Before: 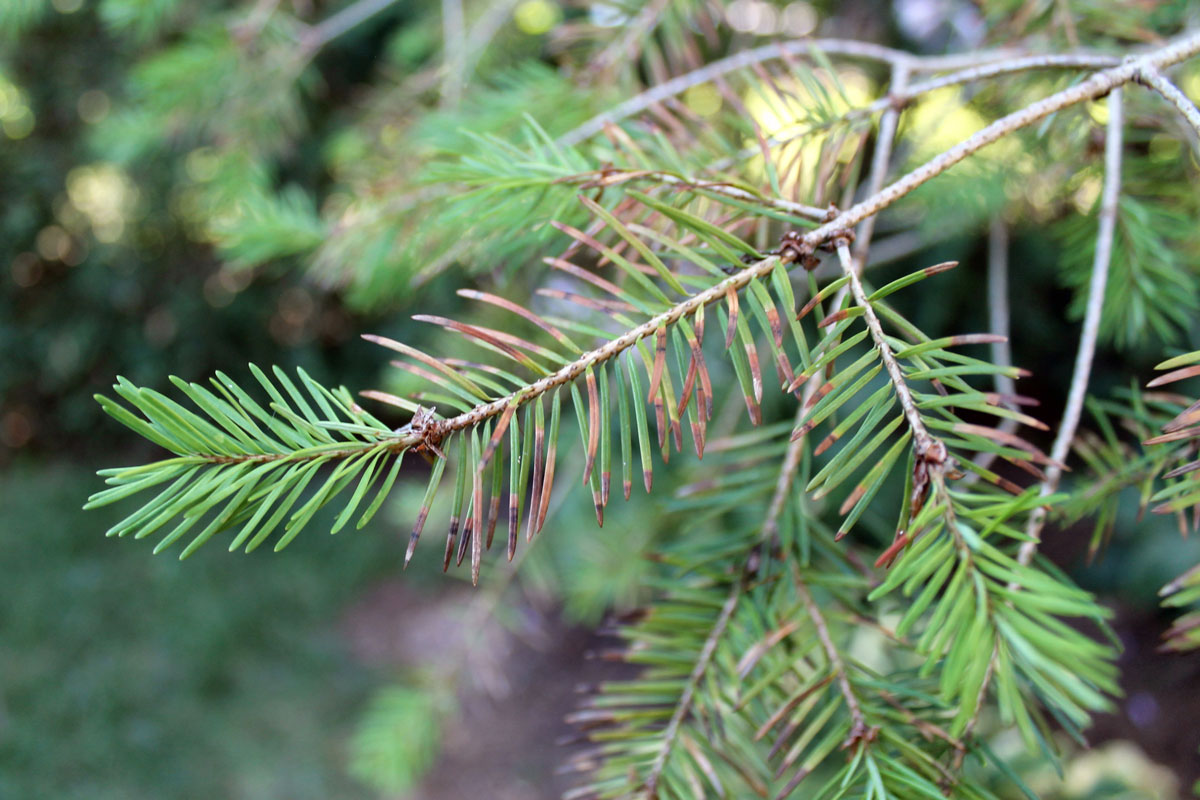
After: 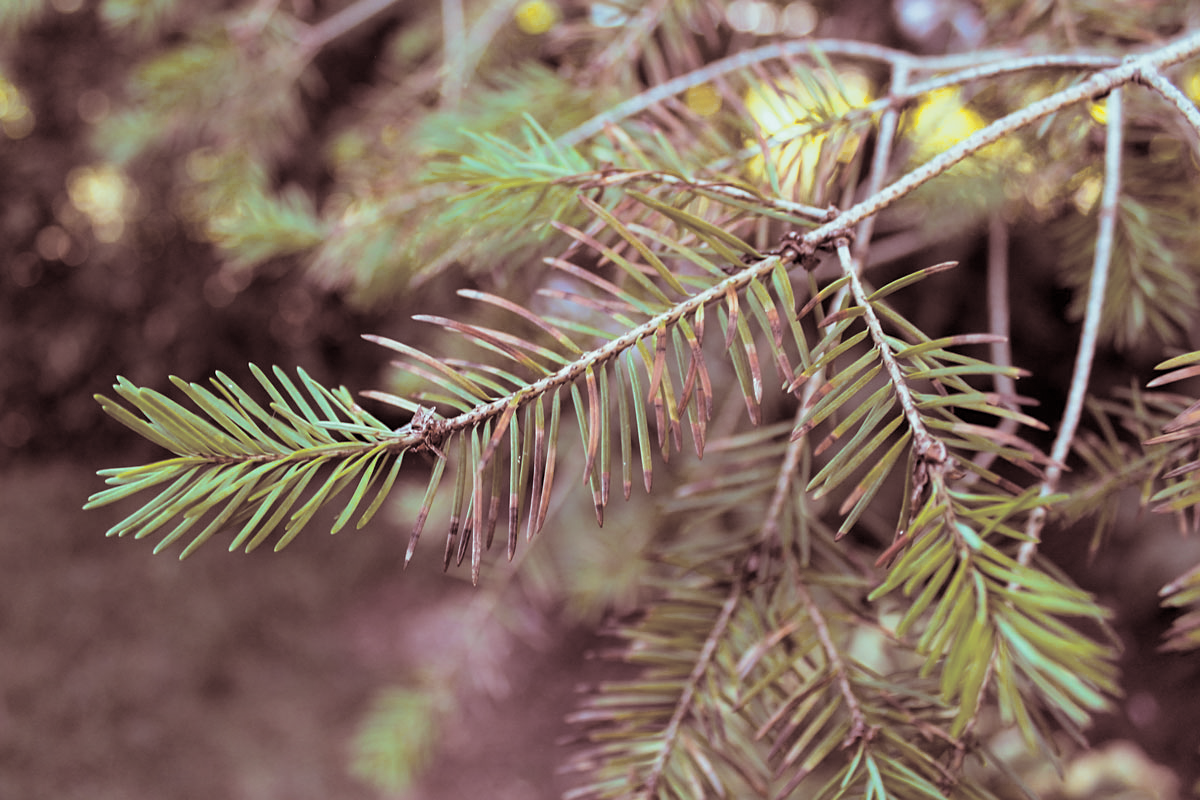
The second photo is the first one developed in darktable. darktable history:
color correction: saturation 0.57
color balance: input saturation 134.34%, contrast -10.04%, contrast fulcrum 19.67%, output saturation 133.51%
split-toning: shadows › saturation 0.3, highlights › hue 180°, highlights › saturation 0.3, compress 0%
sharpen: amount 0.2
